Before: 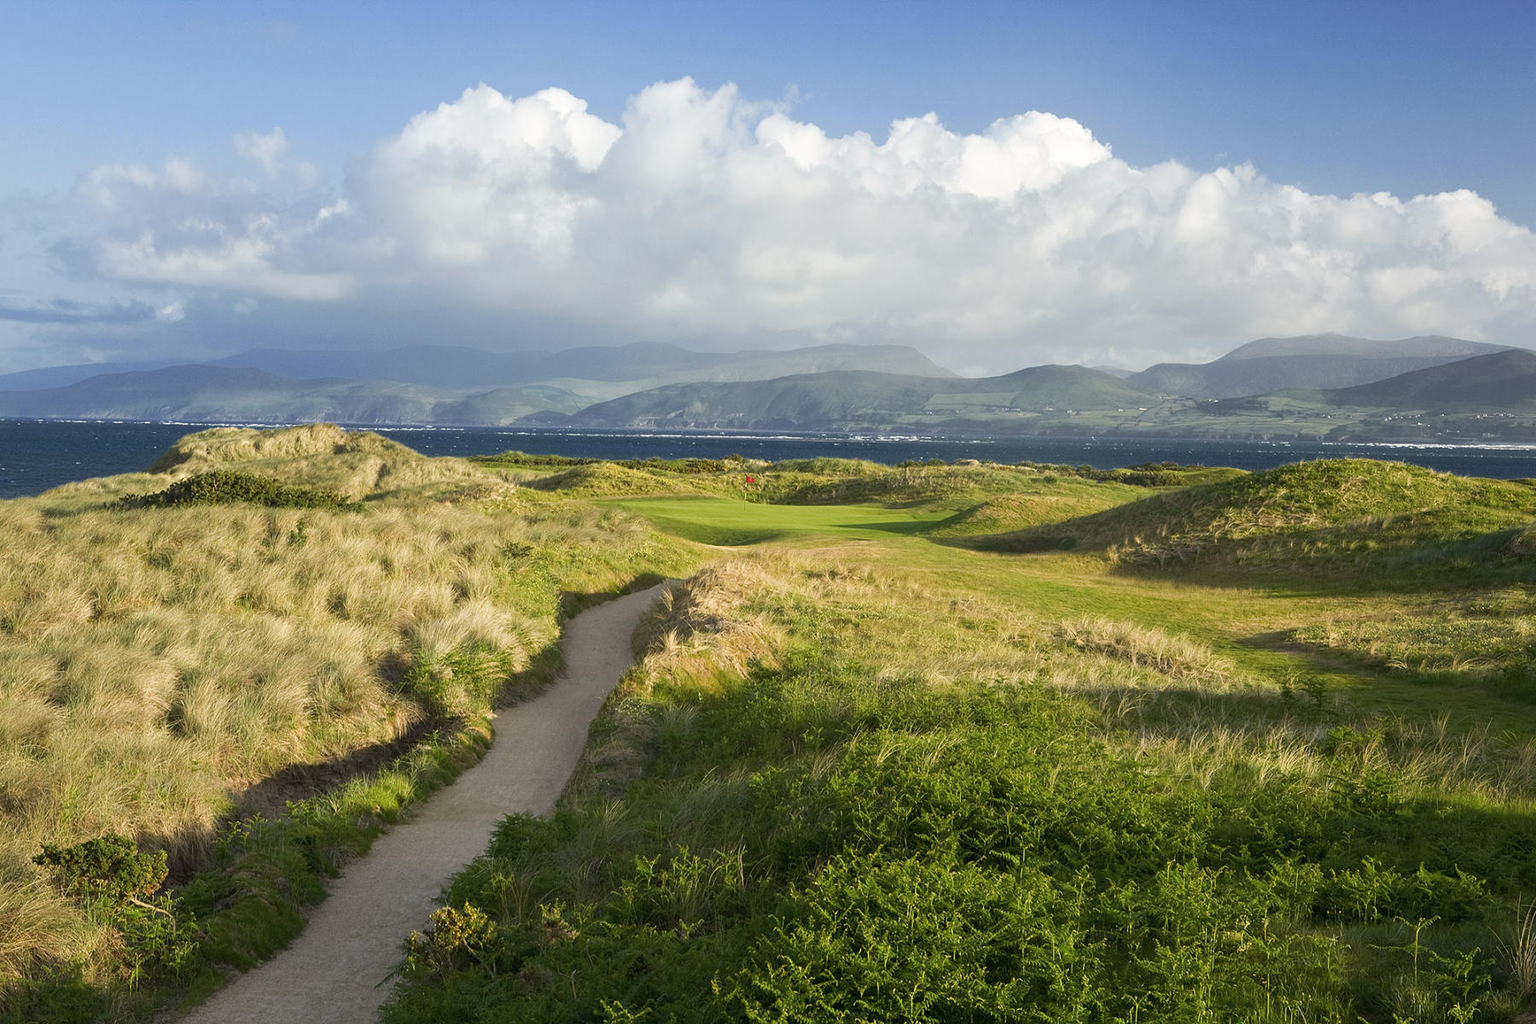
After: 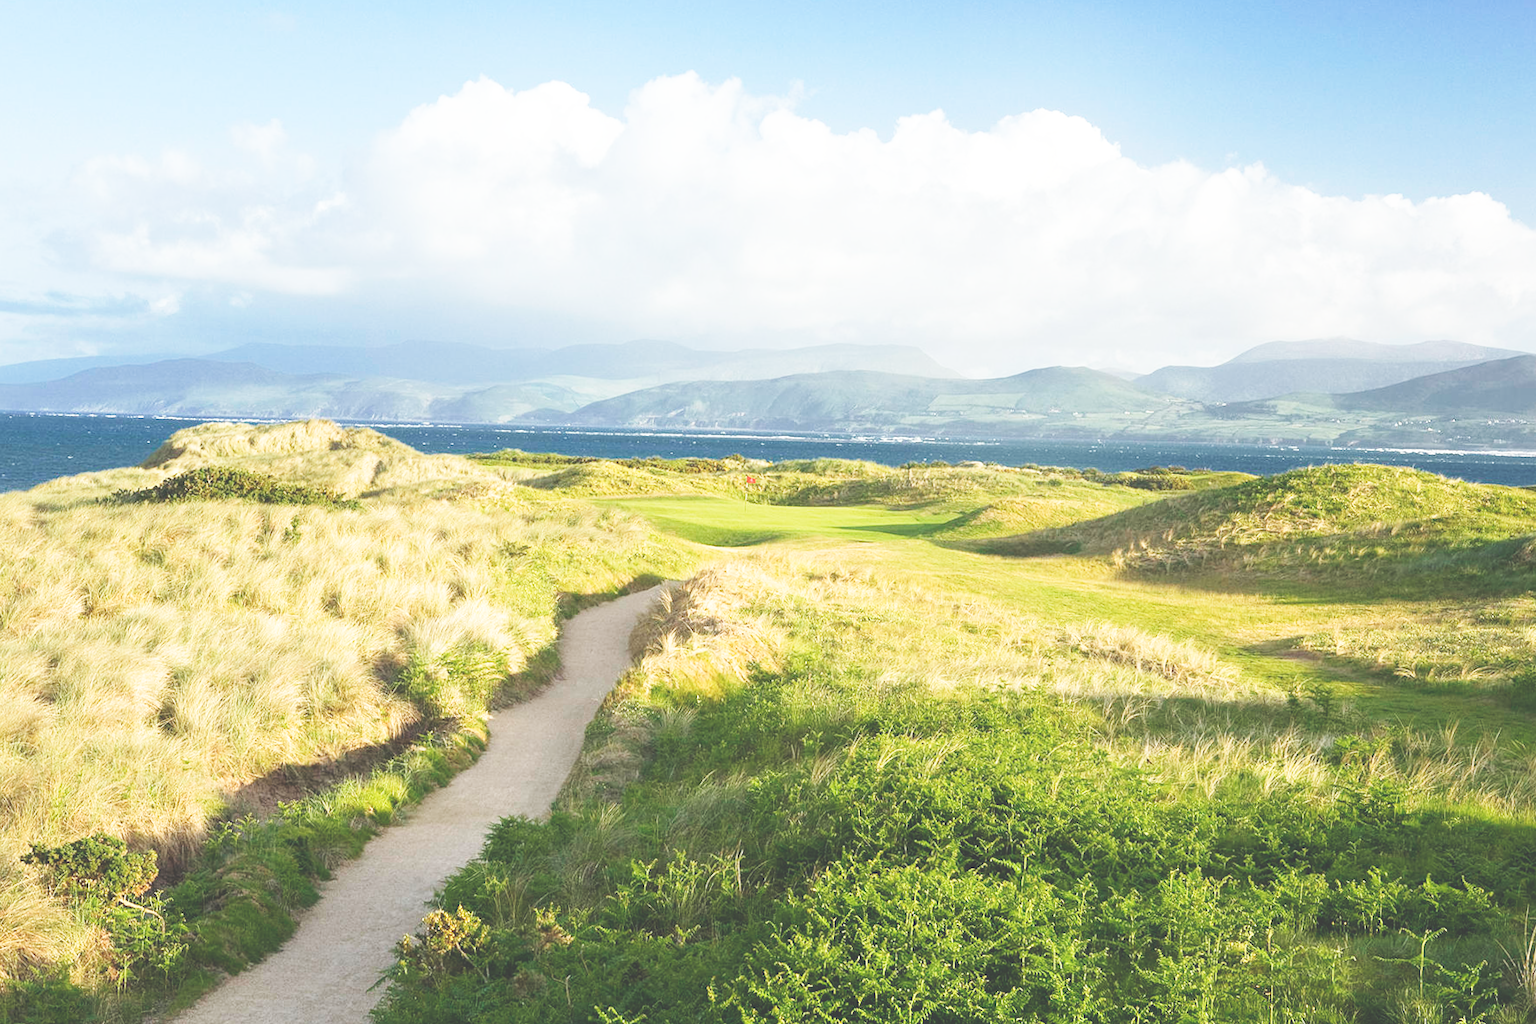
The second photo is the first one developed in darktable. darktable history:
crop and rotate: angle -0.5°
base curve: curves: ch0 [(0, 0) (0, 0) (0.002, 0.001) (0.008, 0.003) (0.019, 0.011) (0.037, 0.037) (0.064, 0.11) (0.102, 0.232) (0.152, 0.379) (0.216, 0.524) (0.296, 0.665) (0.394, 0.789) (0.512, 0.881) (0.651, 0.945) (0.813, 0.986) (1, 1)], preserve colors none
exposure: black level correction -0.041, exposure 0.064 EV, compensate highlight preservation false
